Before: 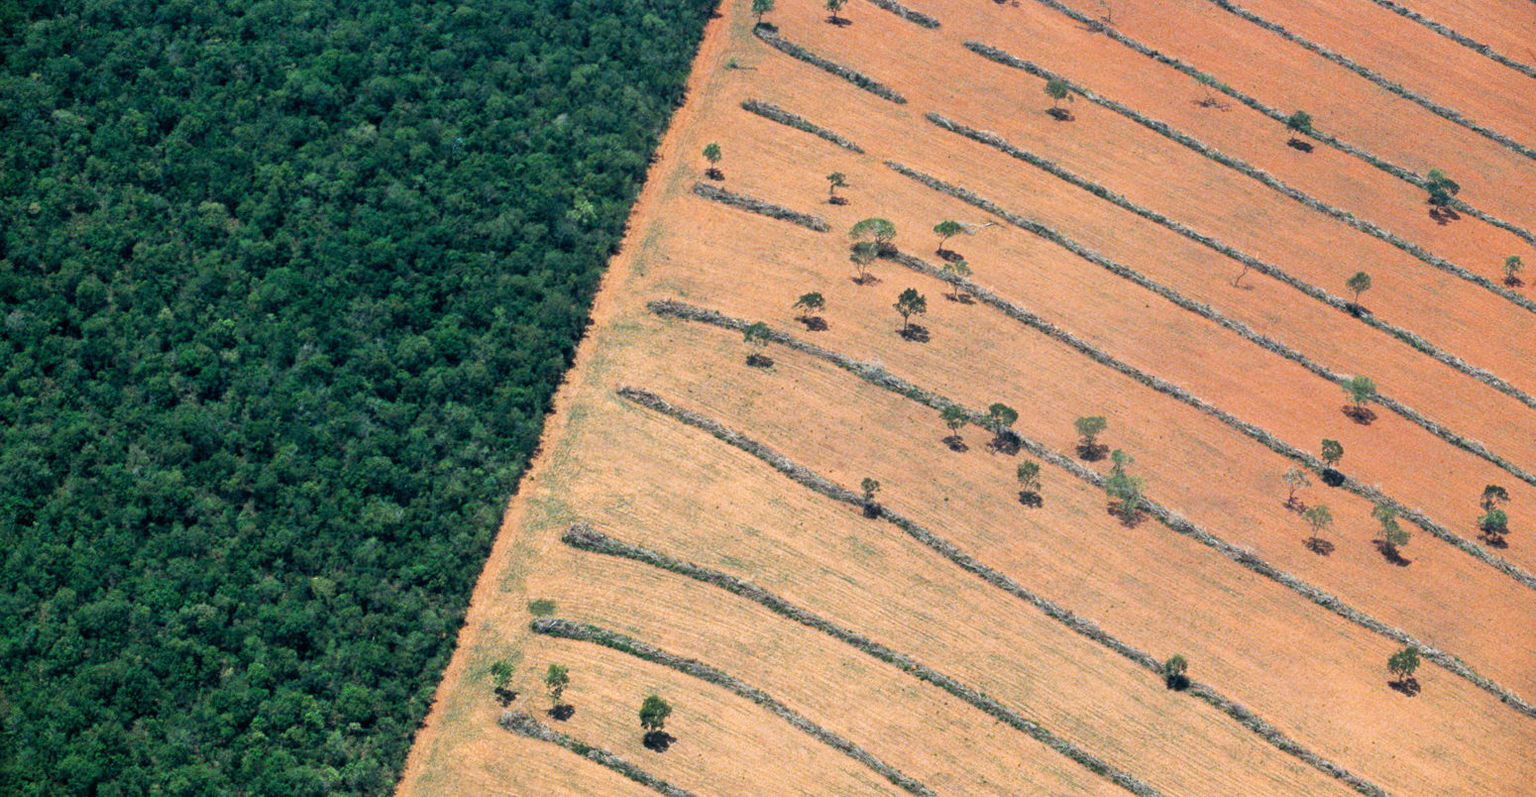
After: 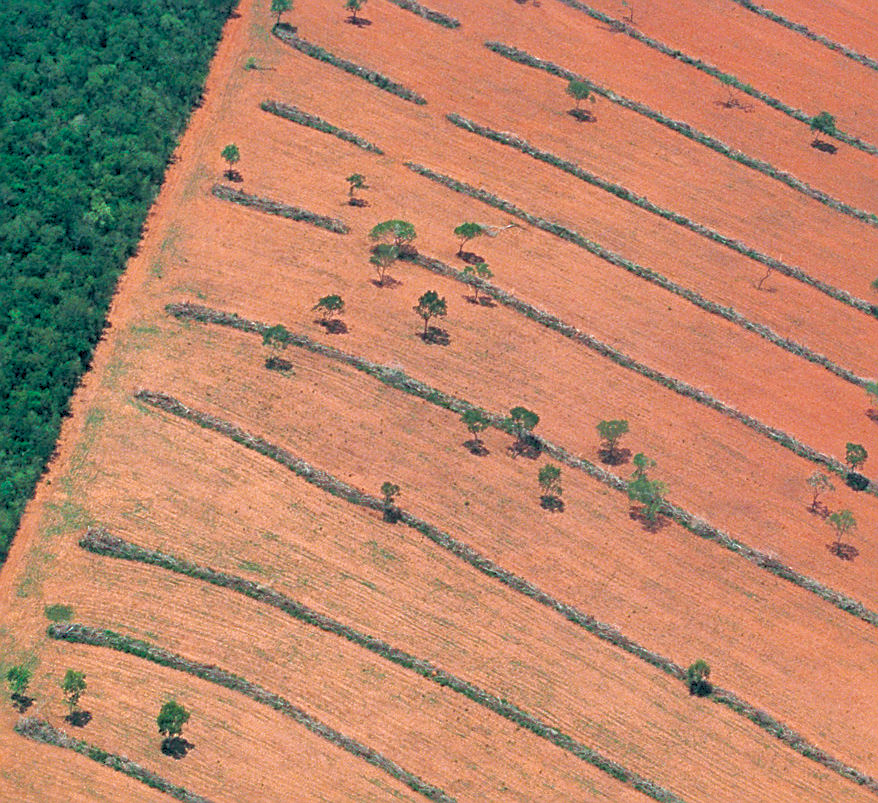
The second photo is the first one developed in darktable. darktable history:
tone curve: curves: ch0 [(0, 0) (0.045, 0.074) (0.883, 0.858) (1, 1)]; ch1 [(0, 0) (0.149, 0.074) (0.379, 0.327) (0.427, 0.401) (0.489, 0.479) (0.505, 0.515) (0.537, 0.573) (0.563, 0.599) (1, 1)]; ch2 [(0, 0) (0.307, 0.298) (0.388, 0.375) (0.443, 0.456) (0.485, 0.492) (1, 1)], color space Lab, independent channels, preserve colors none
crop: left 31.527%, top 0.013%, right 11.771%
sharpen: on, module defaults
shadows and highlights: on, module defaults
